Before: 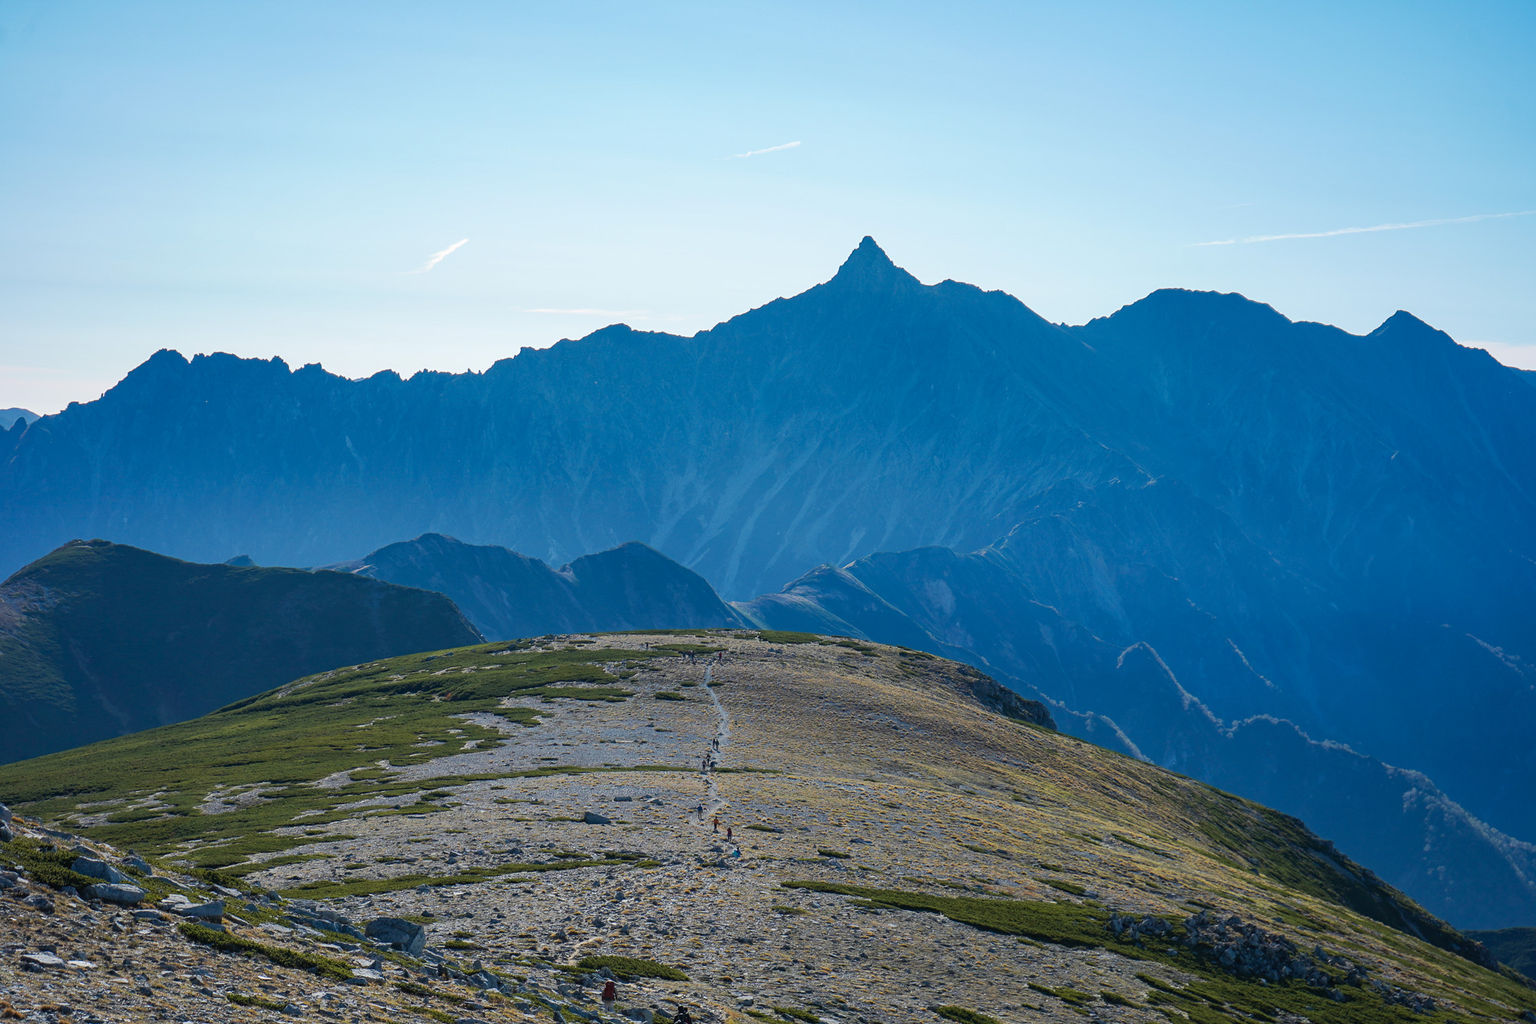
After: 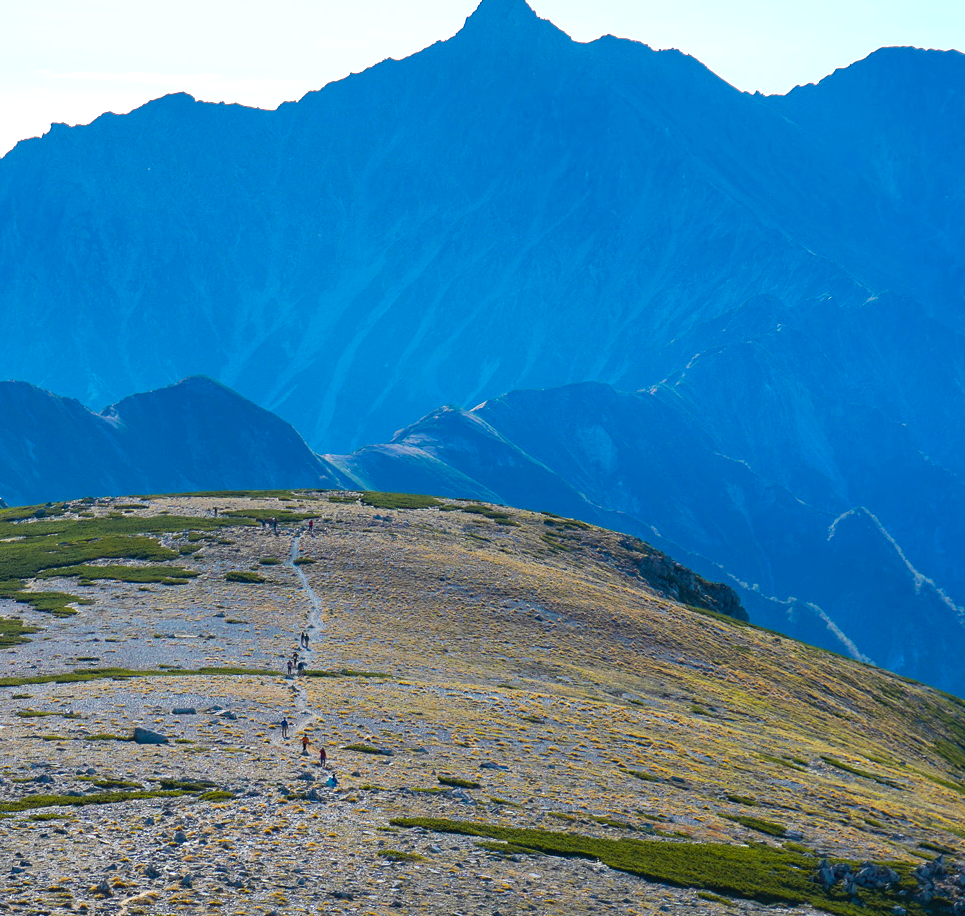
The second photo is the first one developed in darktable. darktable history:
crop: left 31.372%, top 24.728%, right 20.354%, bottom 6.481%
color balance rgb: highlights gain › chroma 0.203%, highlights gain › hue 332.05°, perceptual saturation grading › global saturation 19.584%, perceptual brilliance grading › global brilliance 10.142%, perceptual brilliance grading › shadows 15.363%, global vibrance 20%
exposure: compensate exposure bias true, compensate highlight preservation false
